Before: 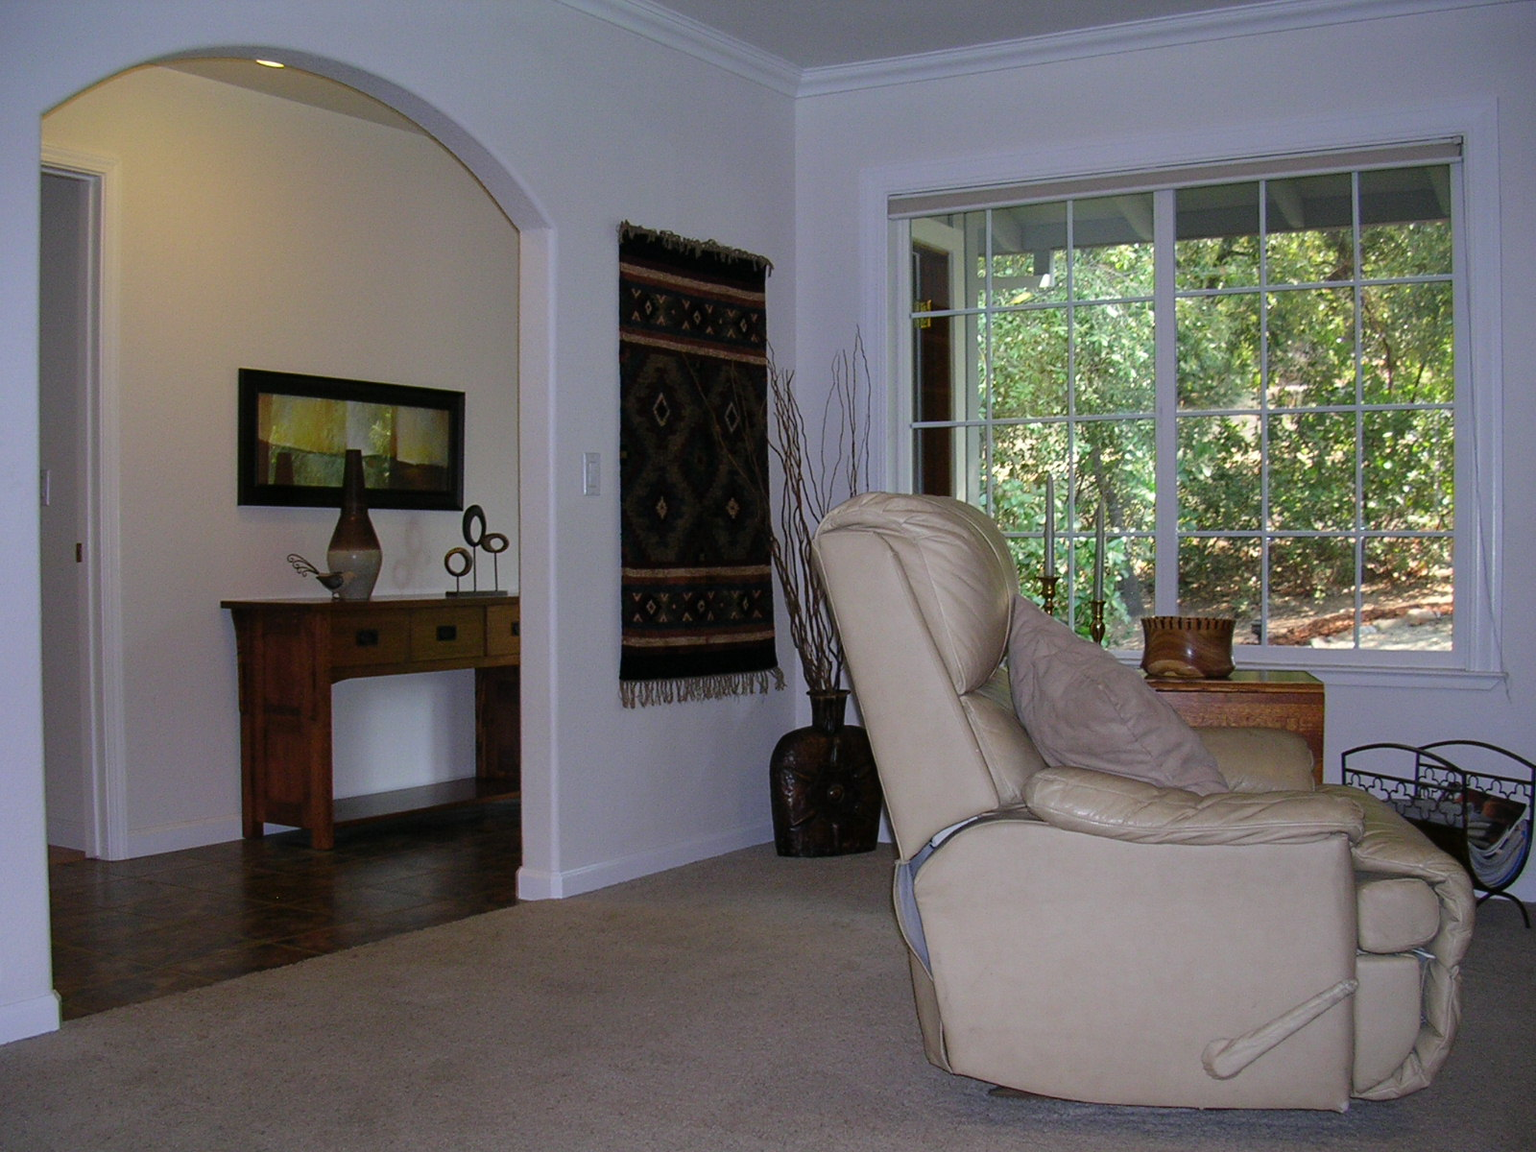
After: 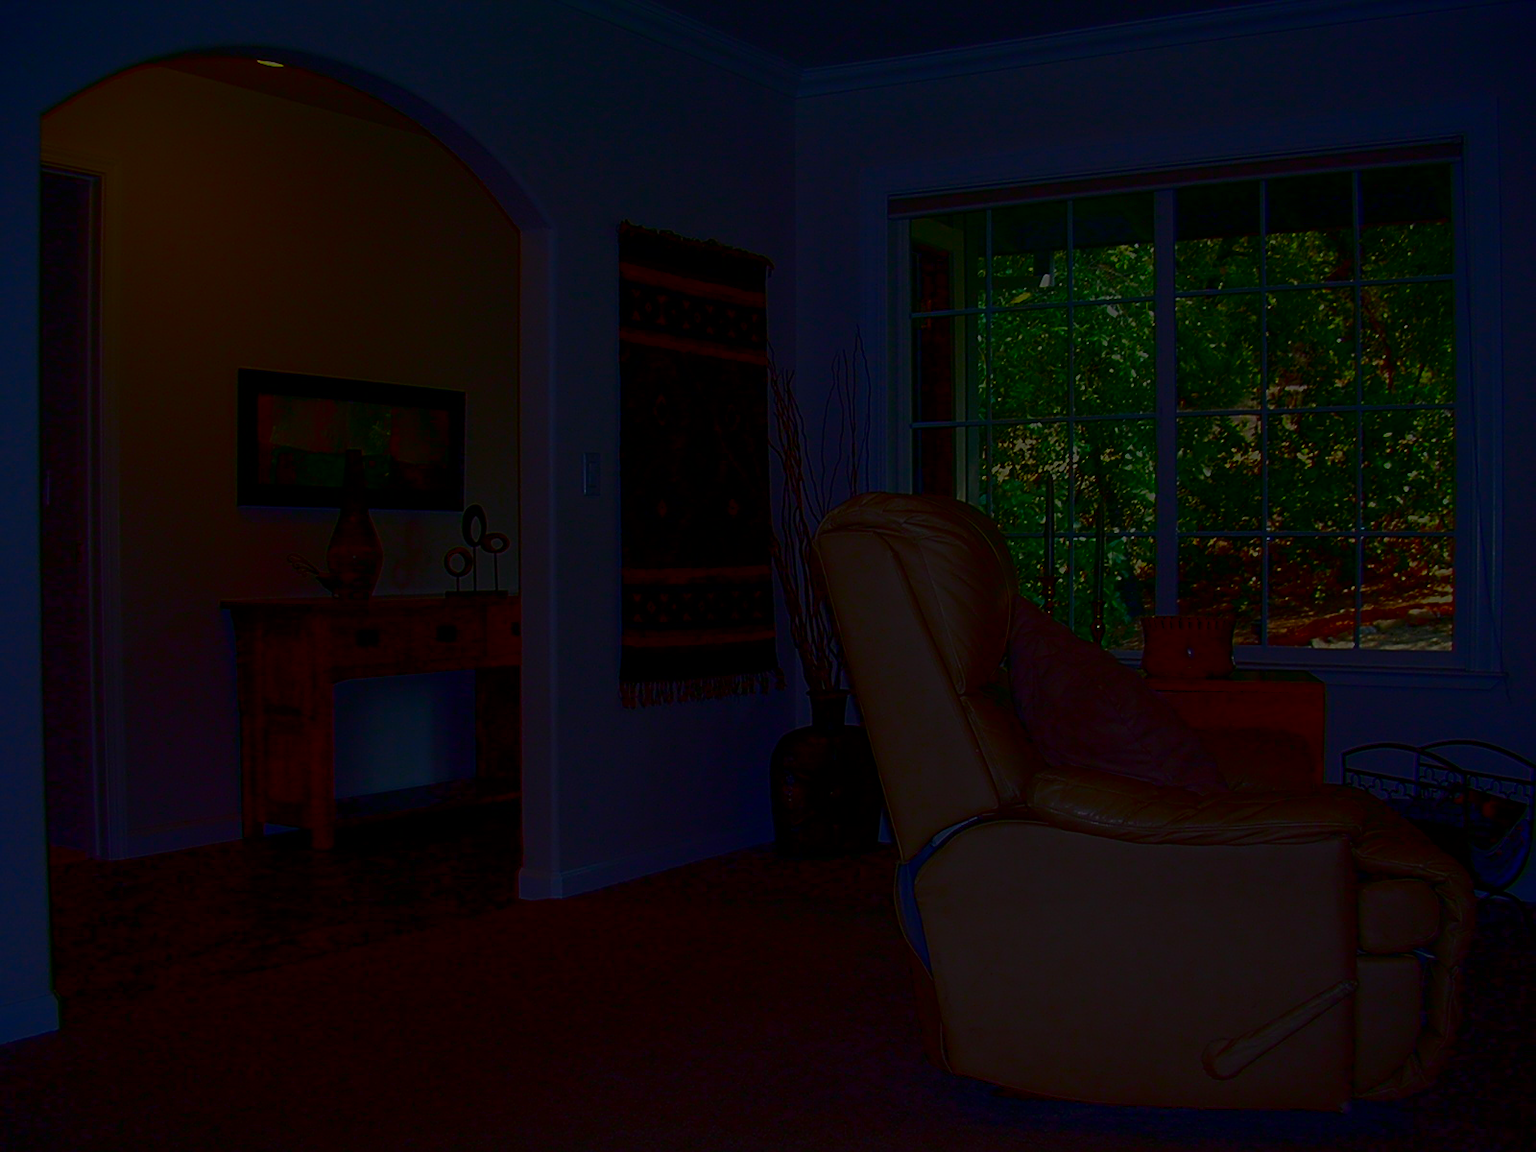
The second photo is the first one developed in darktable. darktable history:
sharpen: on, module defaults
color balance: mode lift, gamma, gain (sRGB)
exposure: exposure -1.468 EV, compensate highlight preservation false
contrast brightness saturation: brightness -1, saturation 1
